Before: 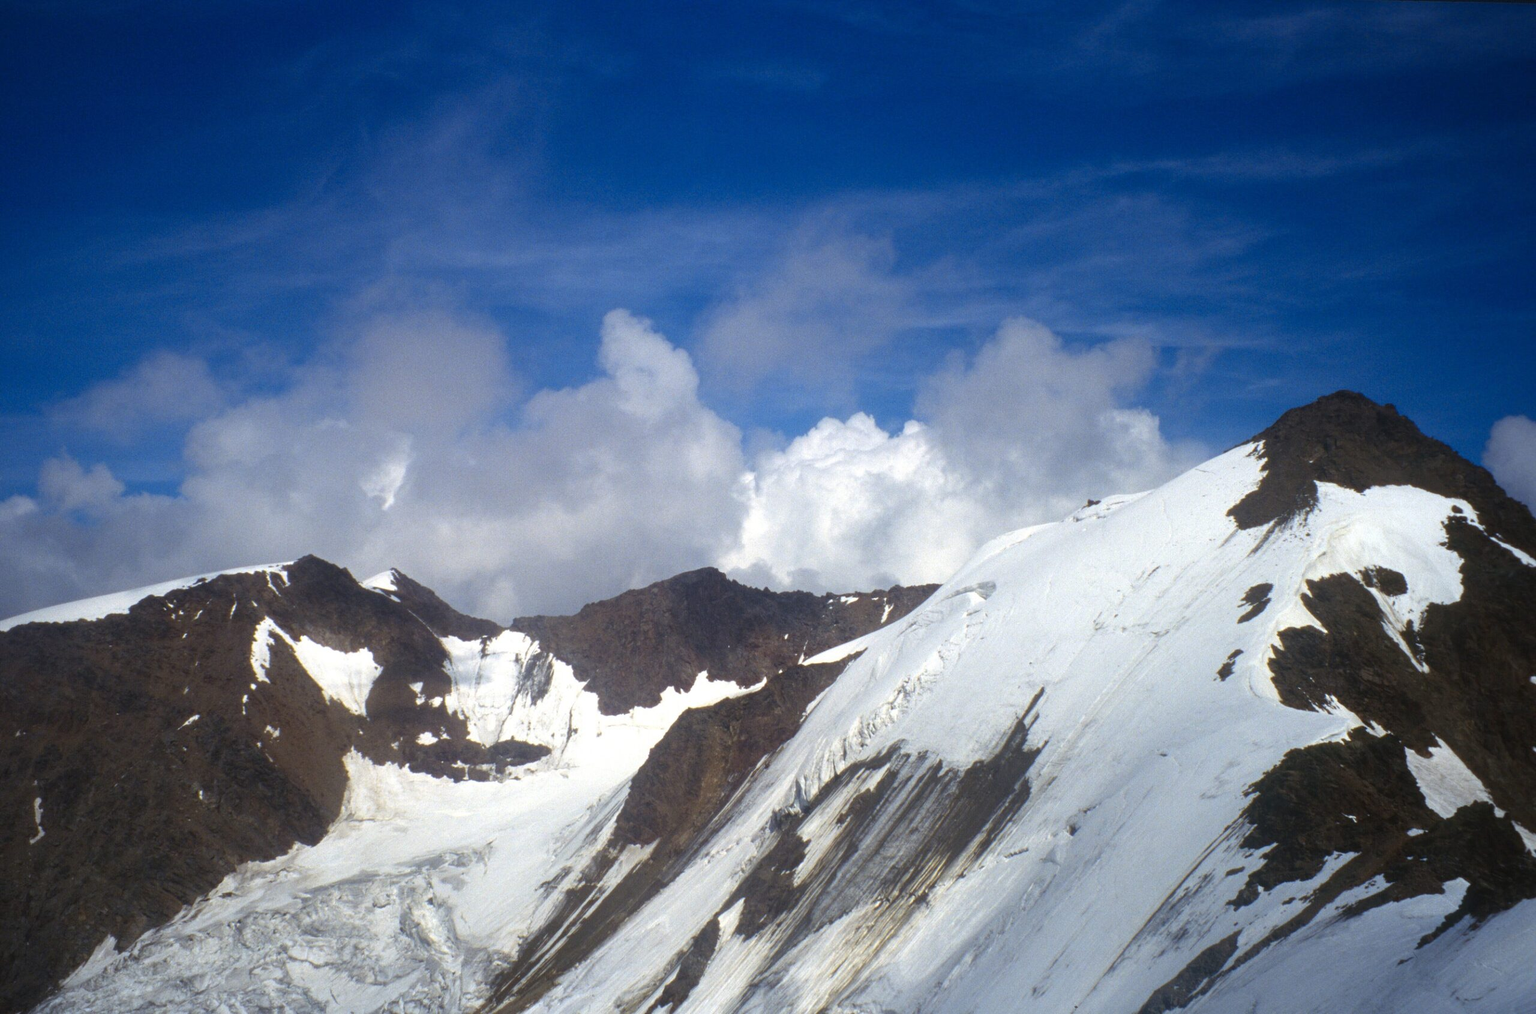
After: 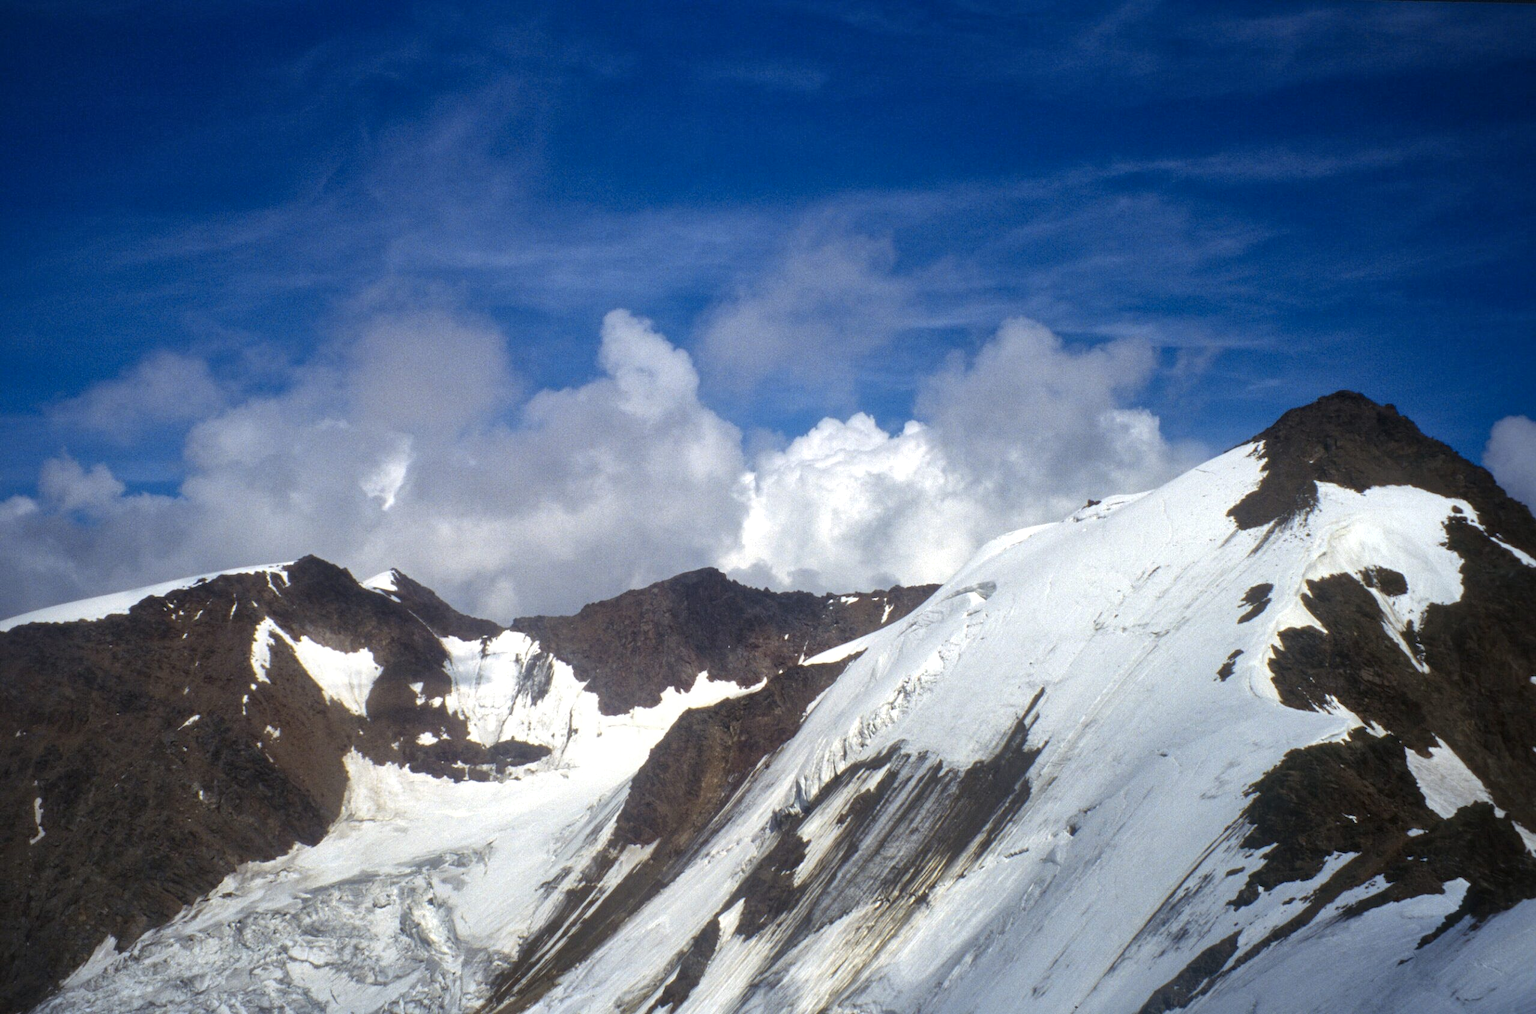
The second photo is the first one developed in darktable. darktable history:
local contrast: mode bilateral grid, contrast 20, coarseness 49, detail 141%, midtone range 0.2
